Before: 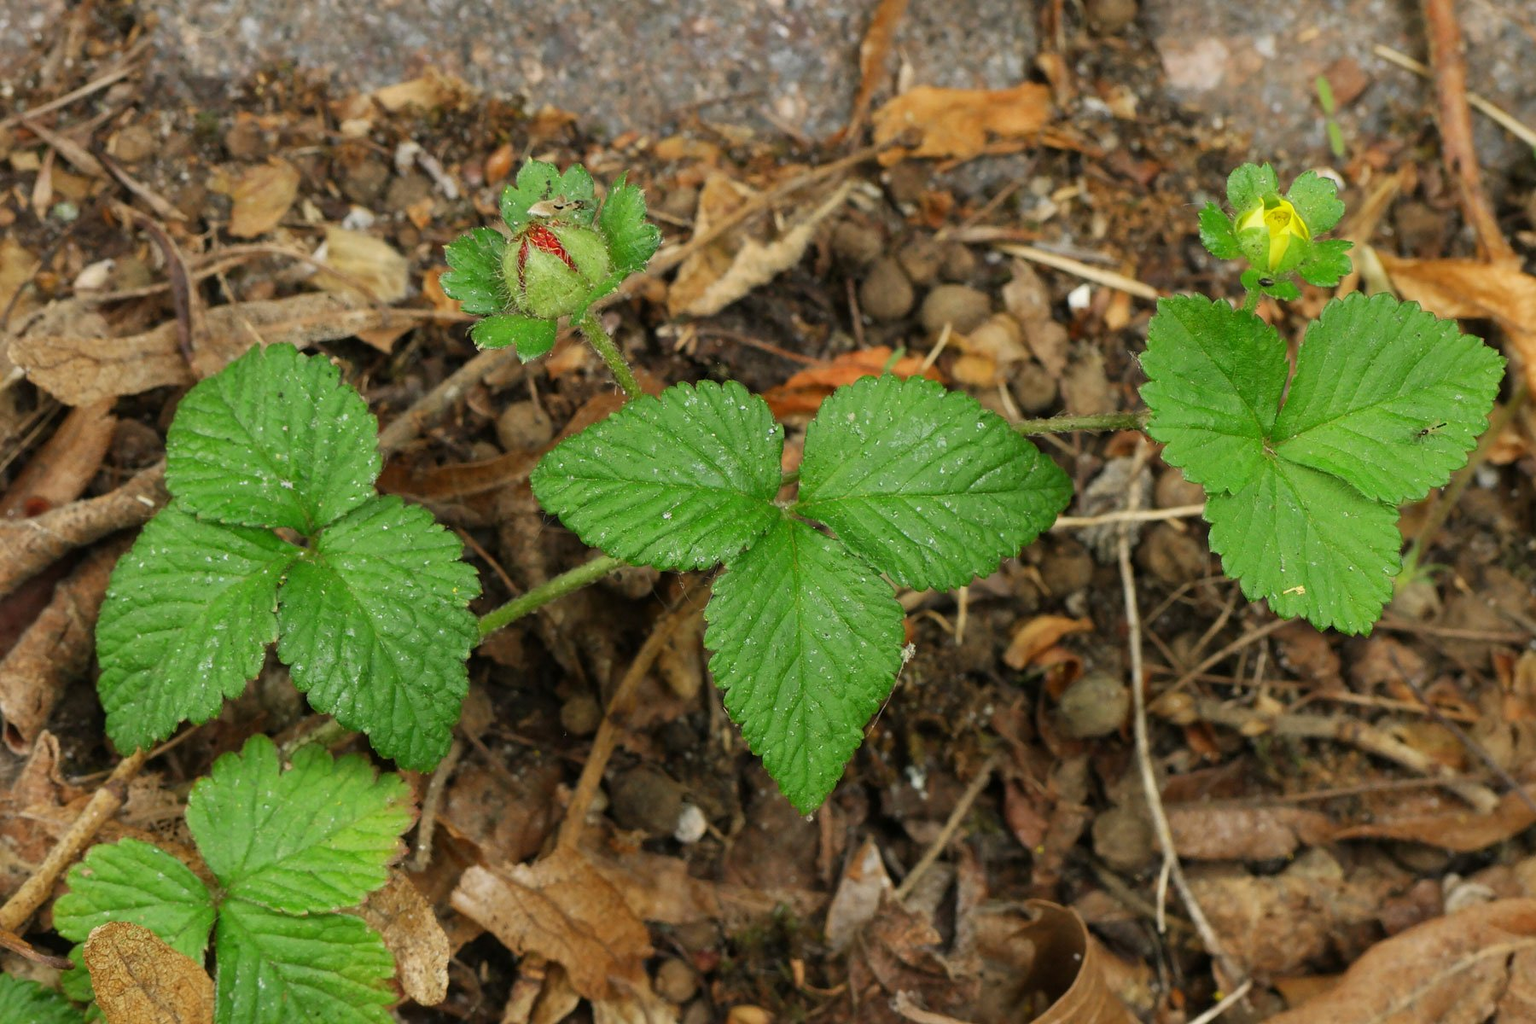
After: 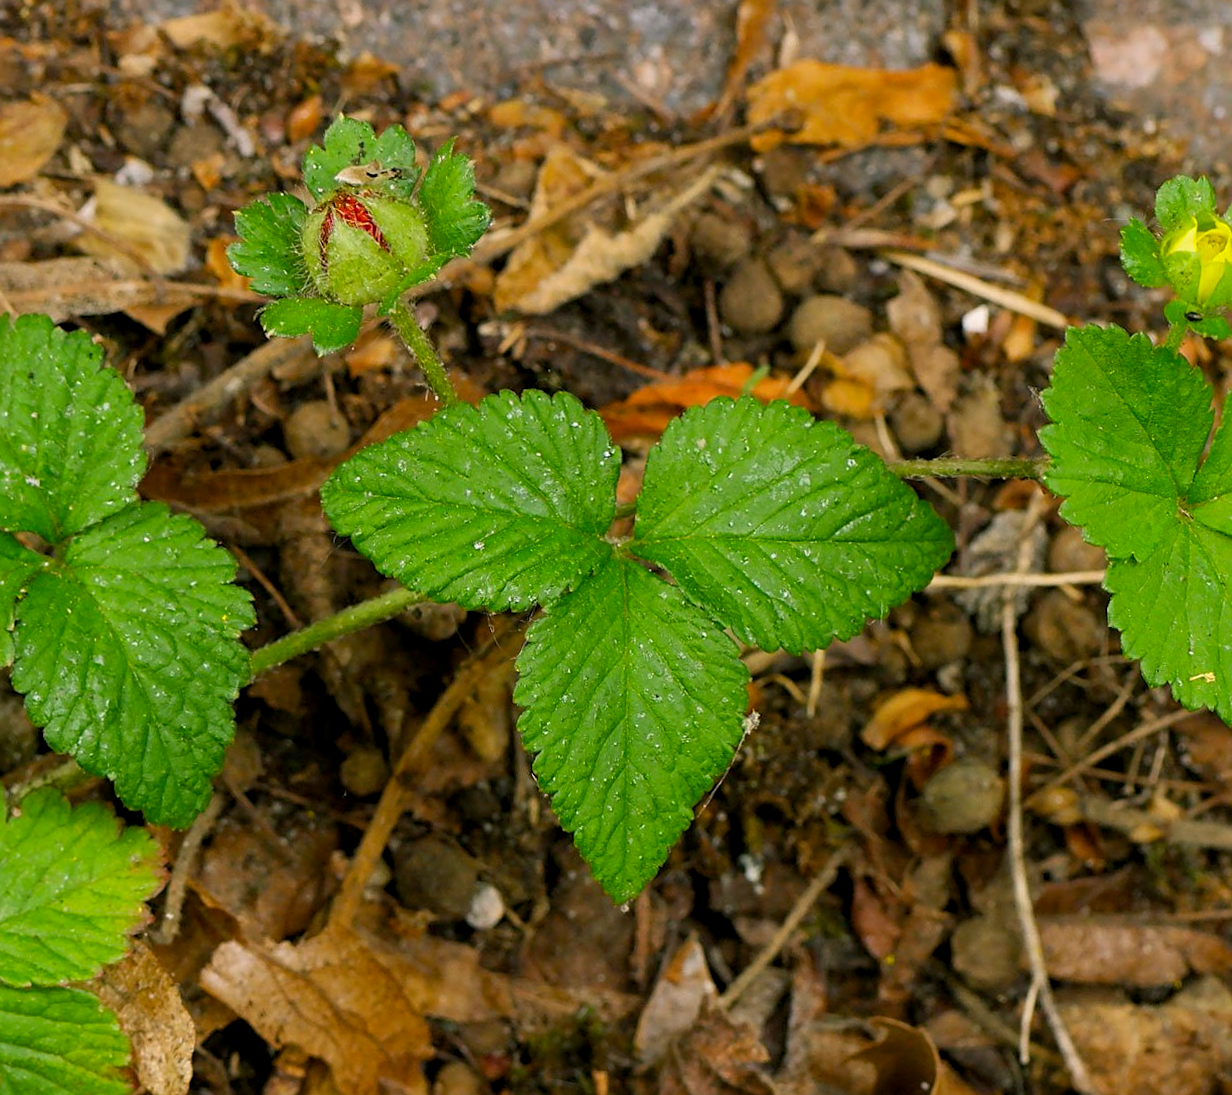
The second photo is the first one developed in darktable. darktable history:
color balance rgb: shadows lift › chroma 2%, shadows lift › hue 217.2°, power › chroma 0.25%, power › hue 60°, highlights gain › chroma 1.5%, highlights gain › hue 309.6°, global offset › luminance -0.5%, perceptual saturation grading › global saturation 15%, global vibrance 20%
rotate and perspective: rotation 0.174°, lens shift (vertical) 0.013, lens shift (horizontal) 0.019, shear 0.001, automatic cropping original format, crop left 0.007, crop right 0.991, crop top 0.016, crop bottom 0.997
crop and rotate: angle -3.27°, left 14.277%, top 0.028%, right 10.766%, bottom 0.028%
sharpen: on, module defaults
